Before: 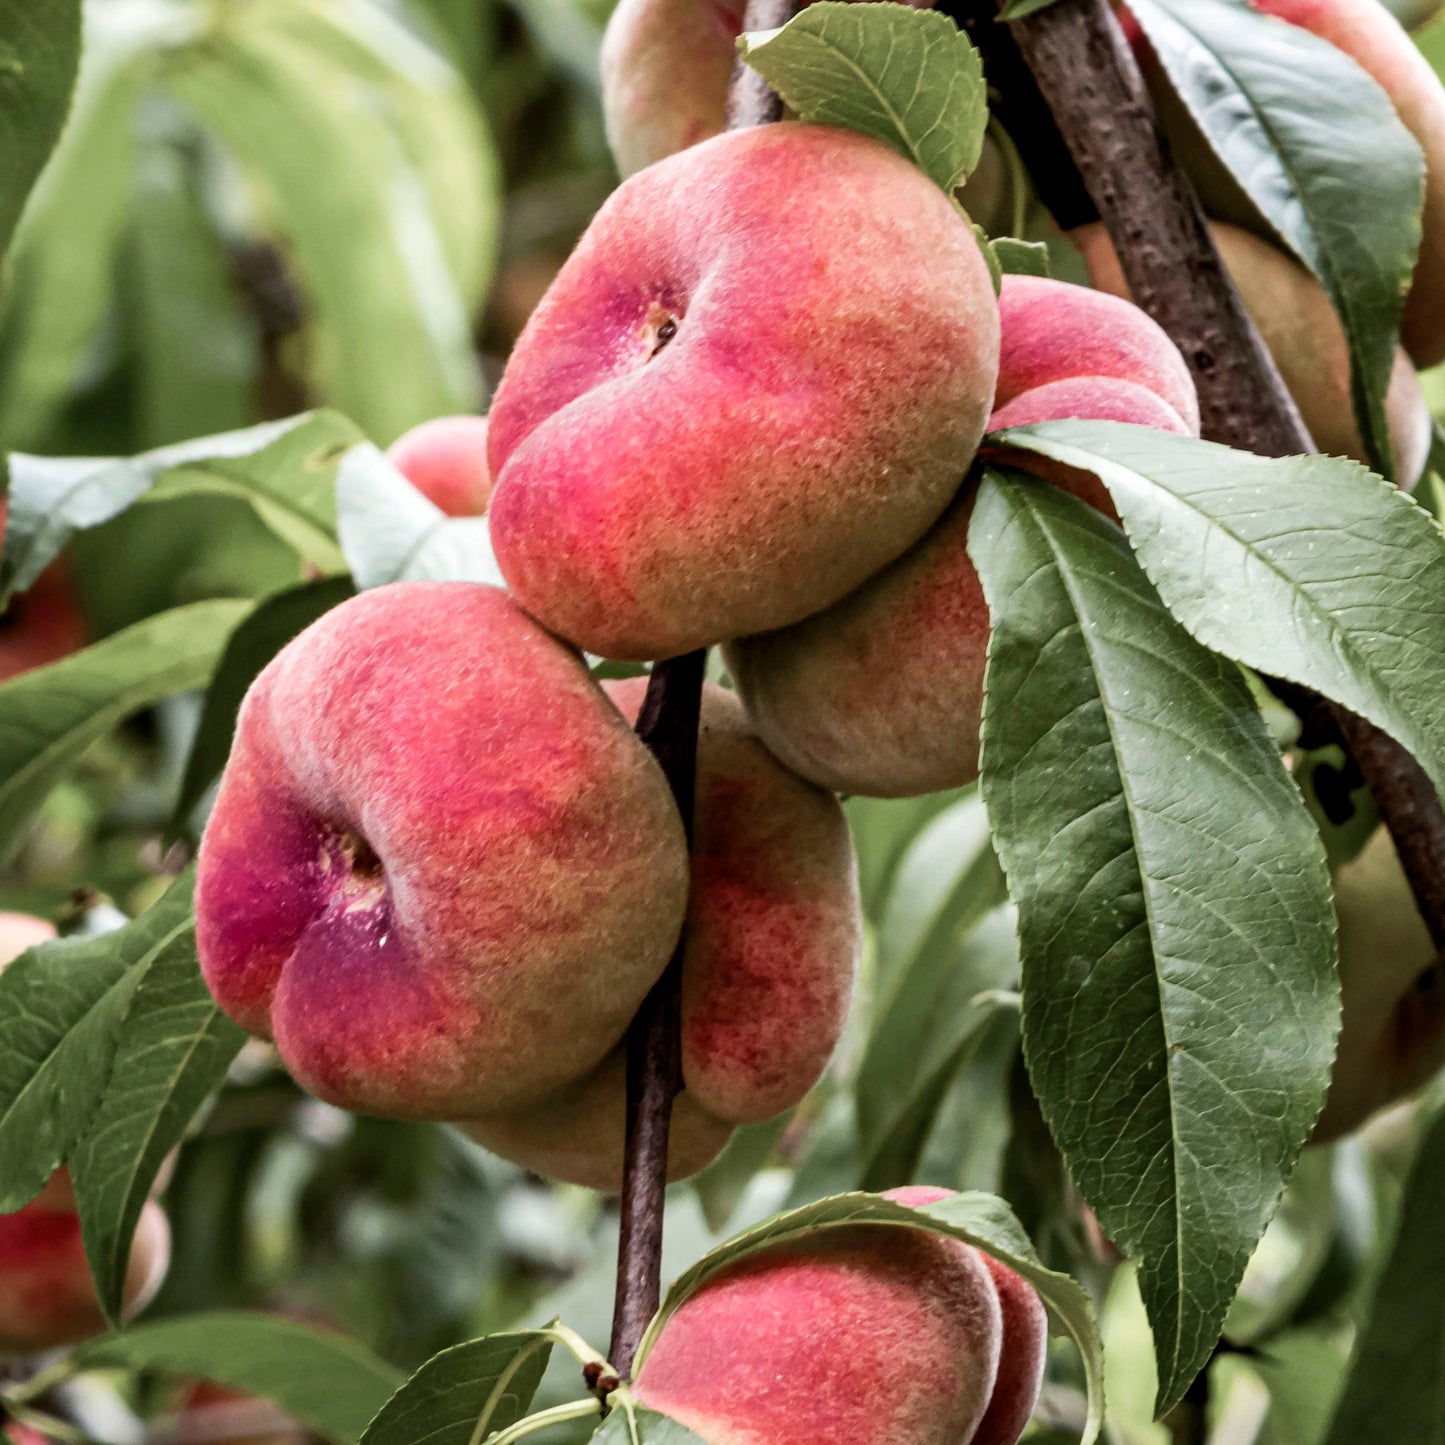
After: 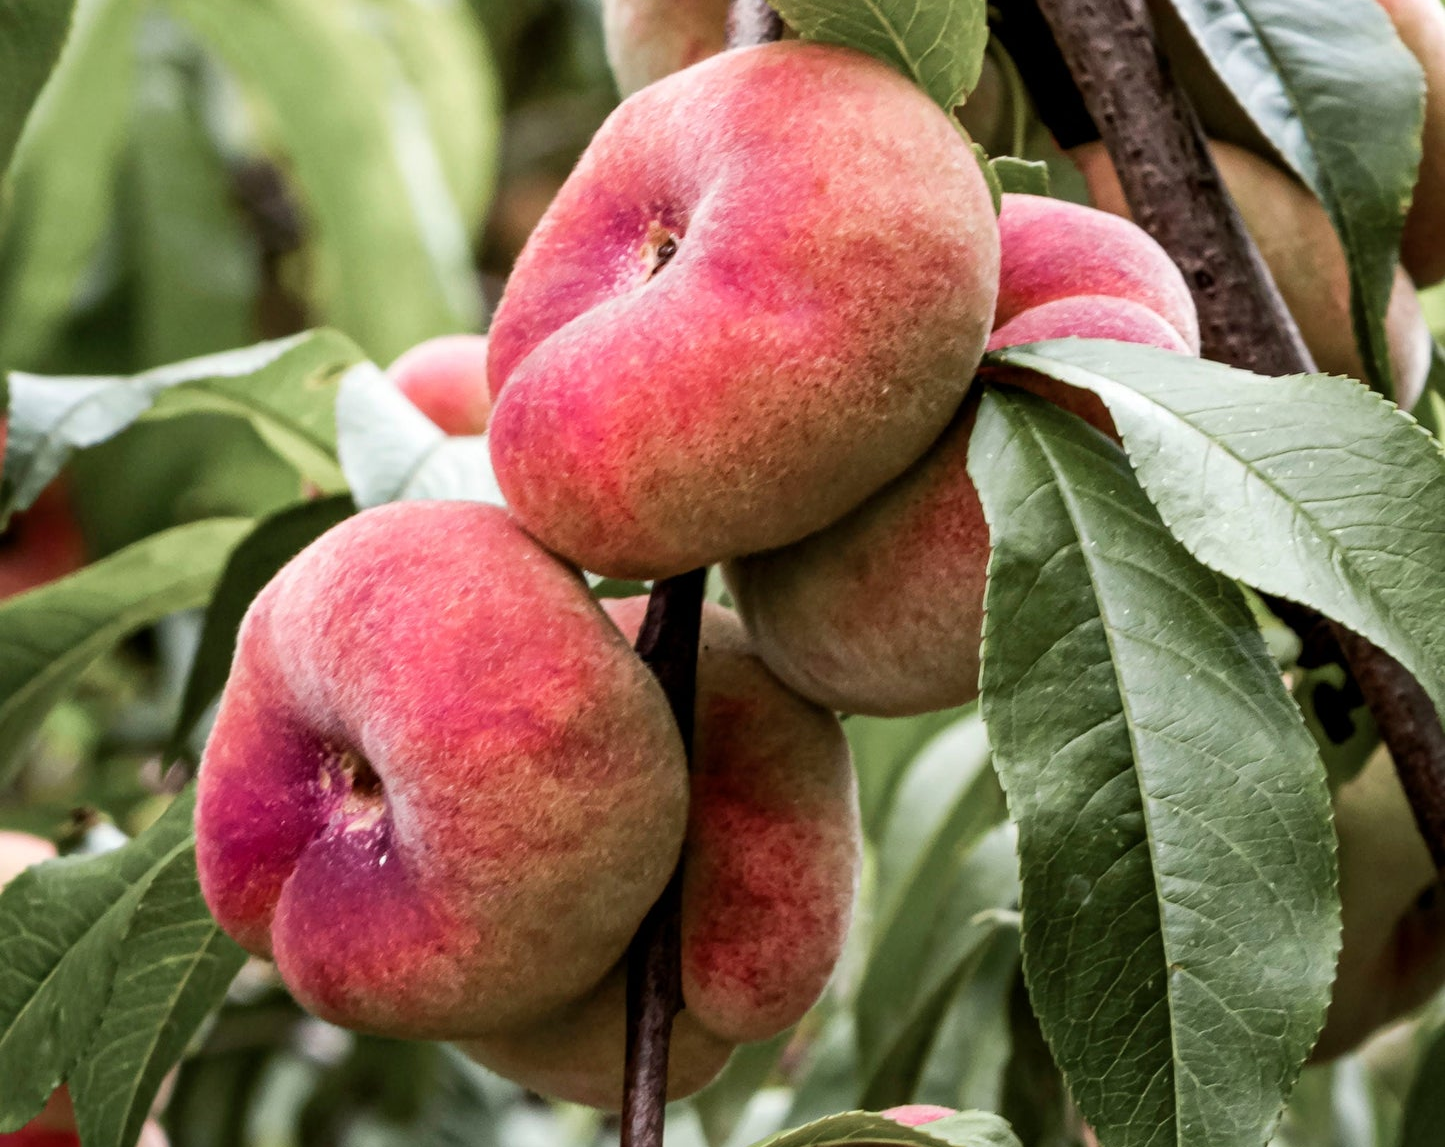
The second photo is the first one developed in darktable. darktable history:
exposure: compensate highlight preservation false
crop and rotate: top 5.667%, bottom 14.937%
